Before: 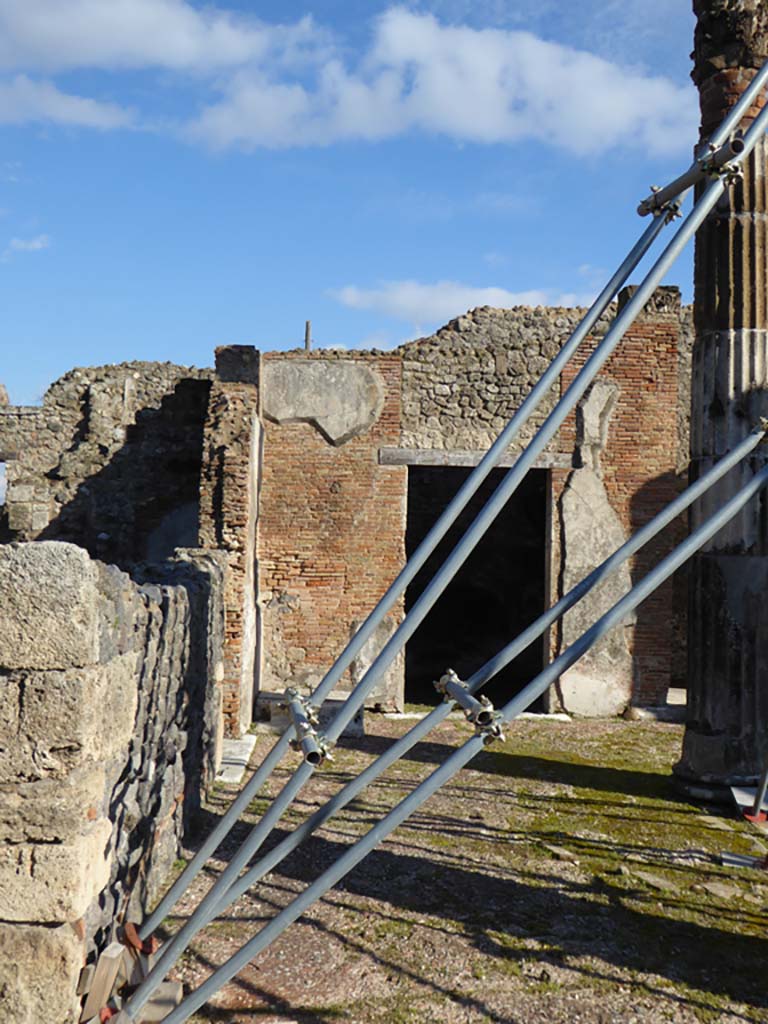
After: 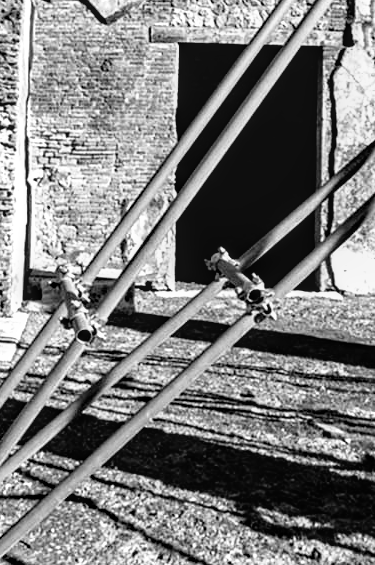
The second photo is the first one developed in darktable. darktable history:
crop: left 29.832%, top 41.283%, right 21.244%, bottom 3.478%
filmic rgb: black relative exposure -6.51 EV, white relative exposure 2.43 EV, threshold 5.99 EV, target white luminance 99.855%, hardness 5.27, latitude 0.626%, contrast 1.422, highlights saturation mix 2.8%, preserve chrominance no, color science v4 (2020), contrast in shadows soft, enable highlight reconstruction true
local contrast: on, module defaults
haze removal: strength 0.52, distance 0.921, compatibility mode true, adaptive false
color zones: curves: ch1 [(0.077, 0.436) (0.25, 0.5) (0.75, 0.5)]
exposure: black level correction 0, exposure 0.697 EV, compensate highlight preservation false
color calibration: output gray [0.714, 0.278, 0, 0], illuminant as shot in camera, x 0.482, y 0.431, temperature 2409.19 K, saturation algorithm version 1 (2020)
